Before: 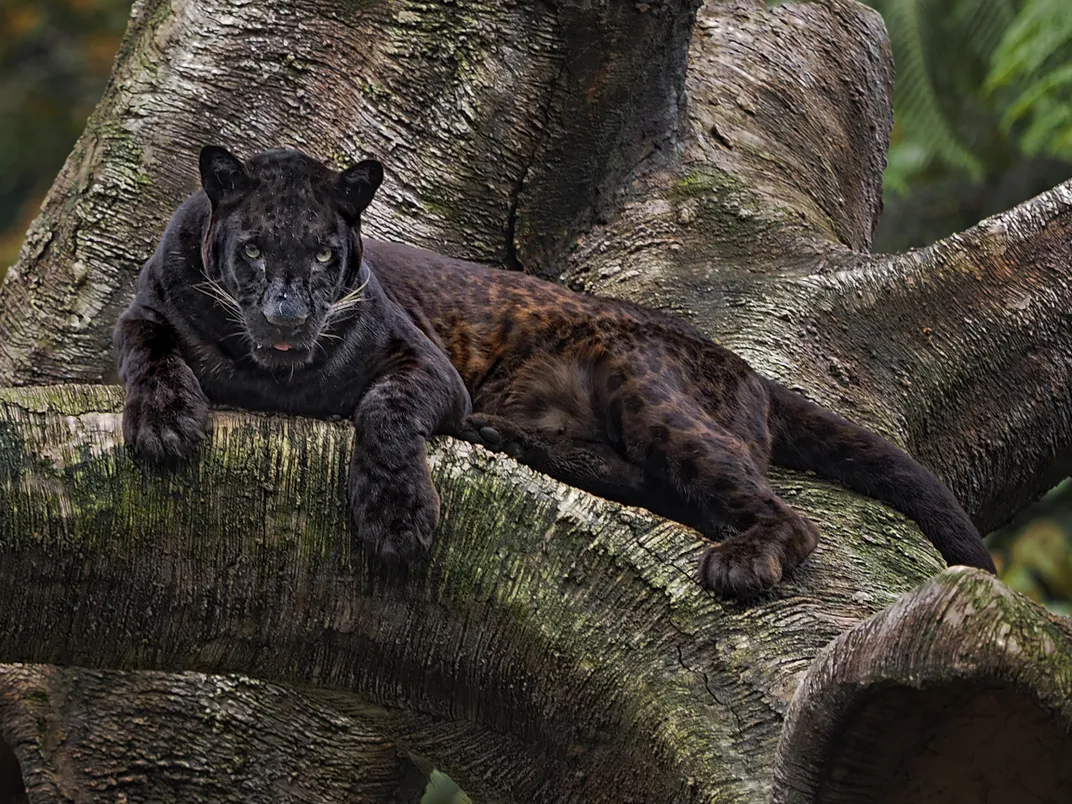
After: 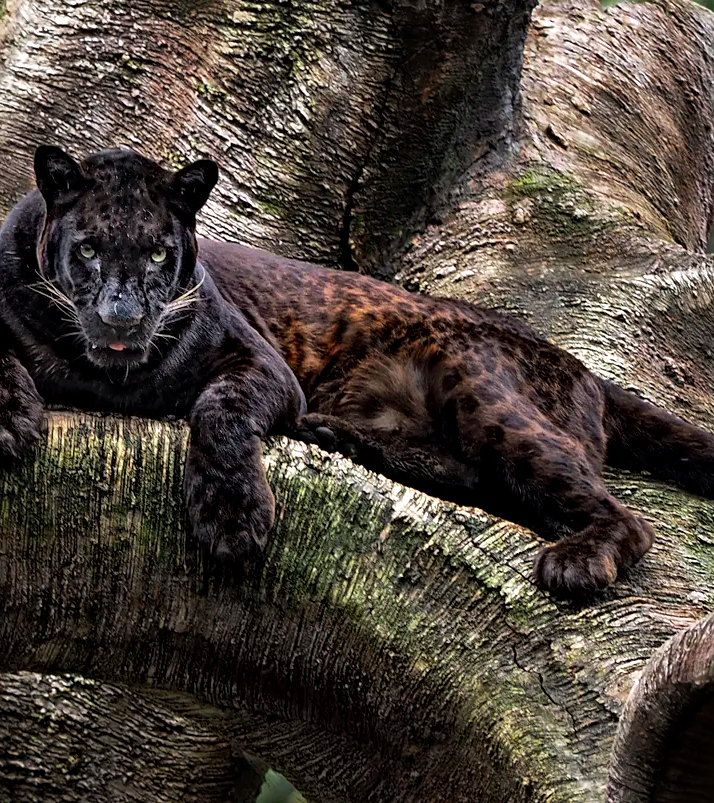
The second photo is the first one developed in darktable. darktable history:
crop and rotate: left 15.555%, right 17.792%
tone equalizer: -8 EV -0.745 EV, -7 EV -0.709 EV, -6 EV -0.583 EV, -5 EV -0.382 EV, -3 EV 0.375 EV, -2 EV 0.6 EV, -1 EV 0.692 EV, +0 EV 0.726 EV
local contrast: mode bilateral grid, contrast 19, coarseness 50, detail 129%, midtone range 0.2
